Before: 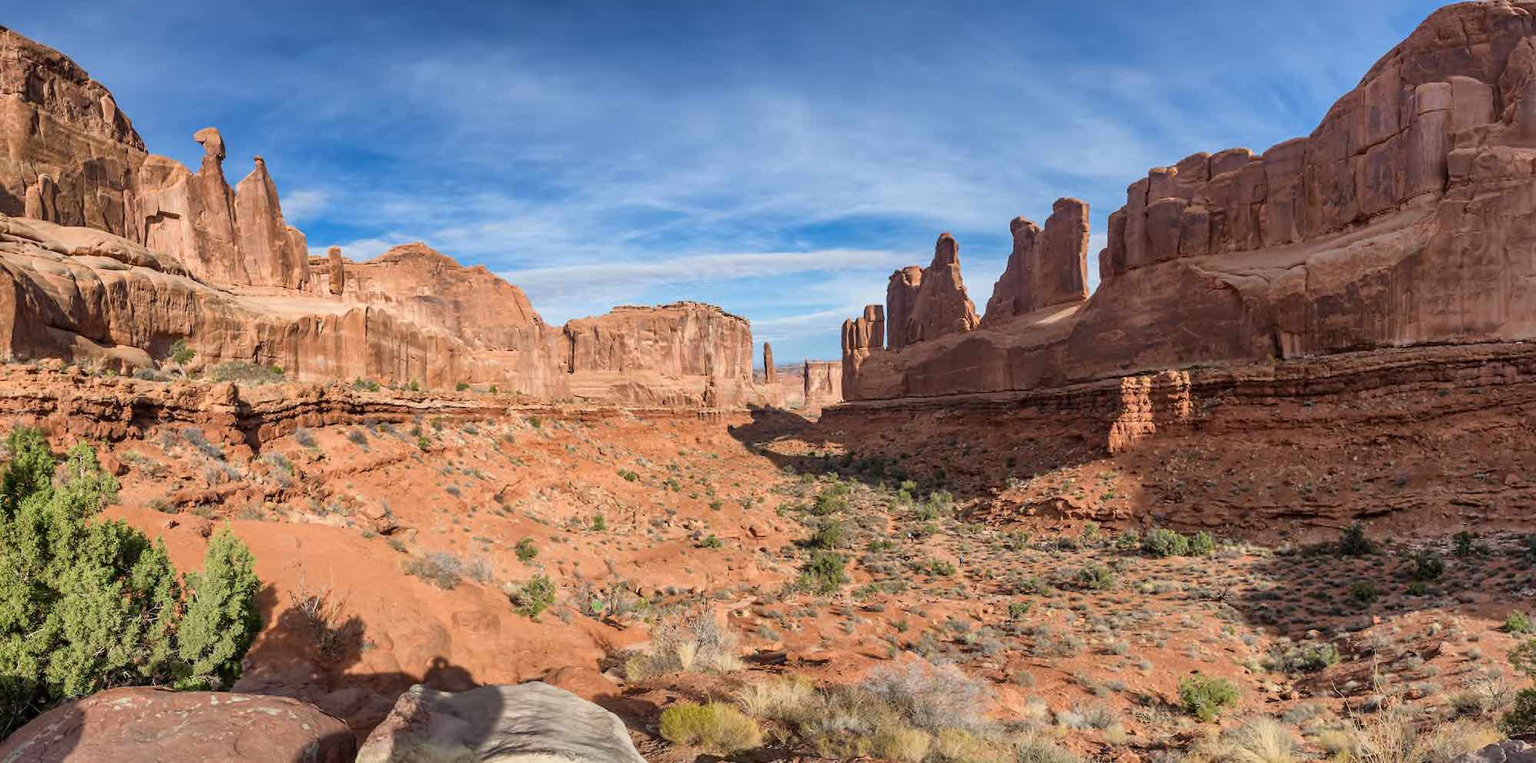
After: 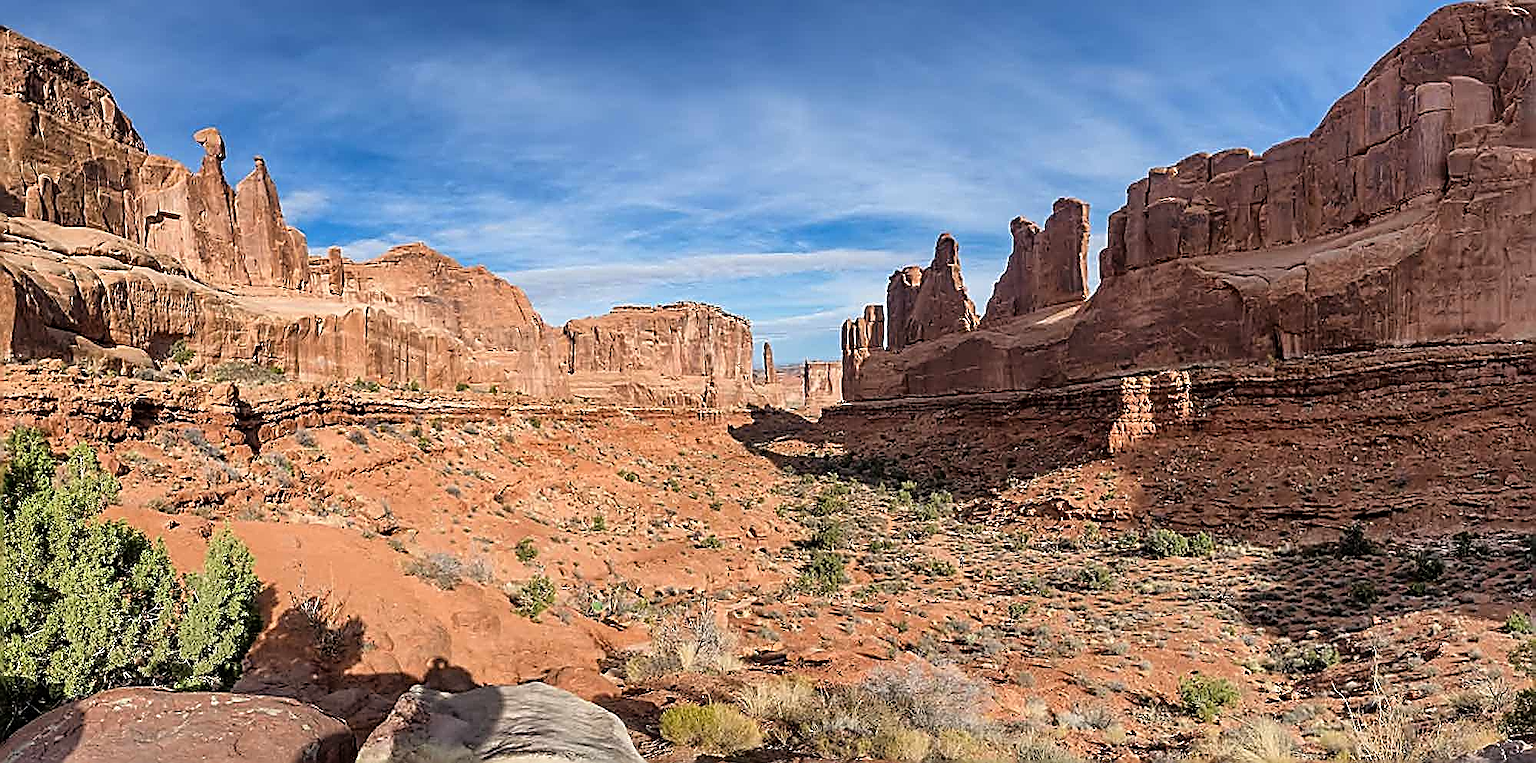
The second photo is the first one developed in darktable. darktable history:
sharpen: amount 2
rgb curve: curves: ch0 [(0, 0) (0.136, 0.078) (0.262, 0.245) (0.414, 0.42) (1, 1)], compensate middle gray true, preserve colors basic power
